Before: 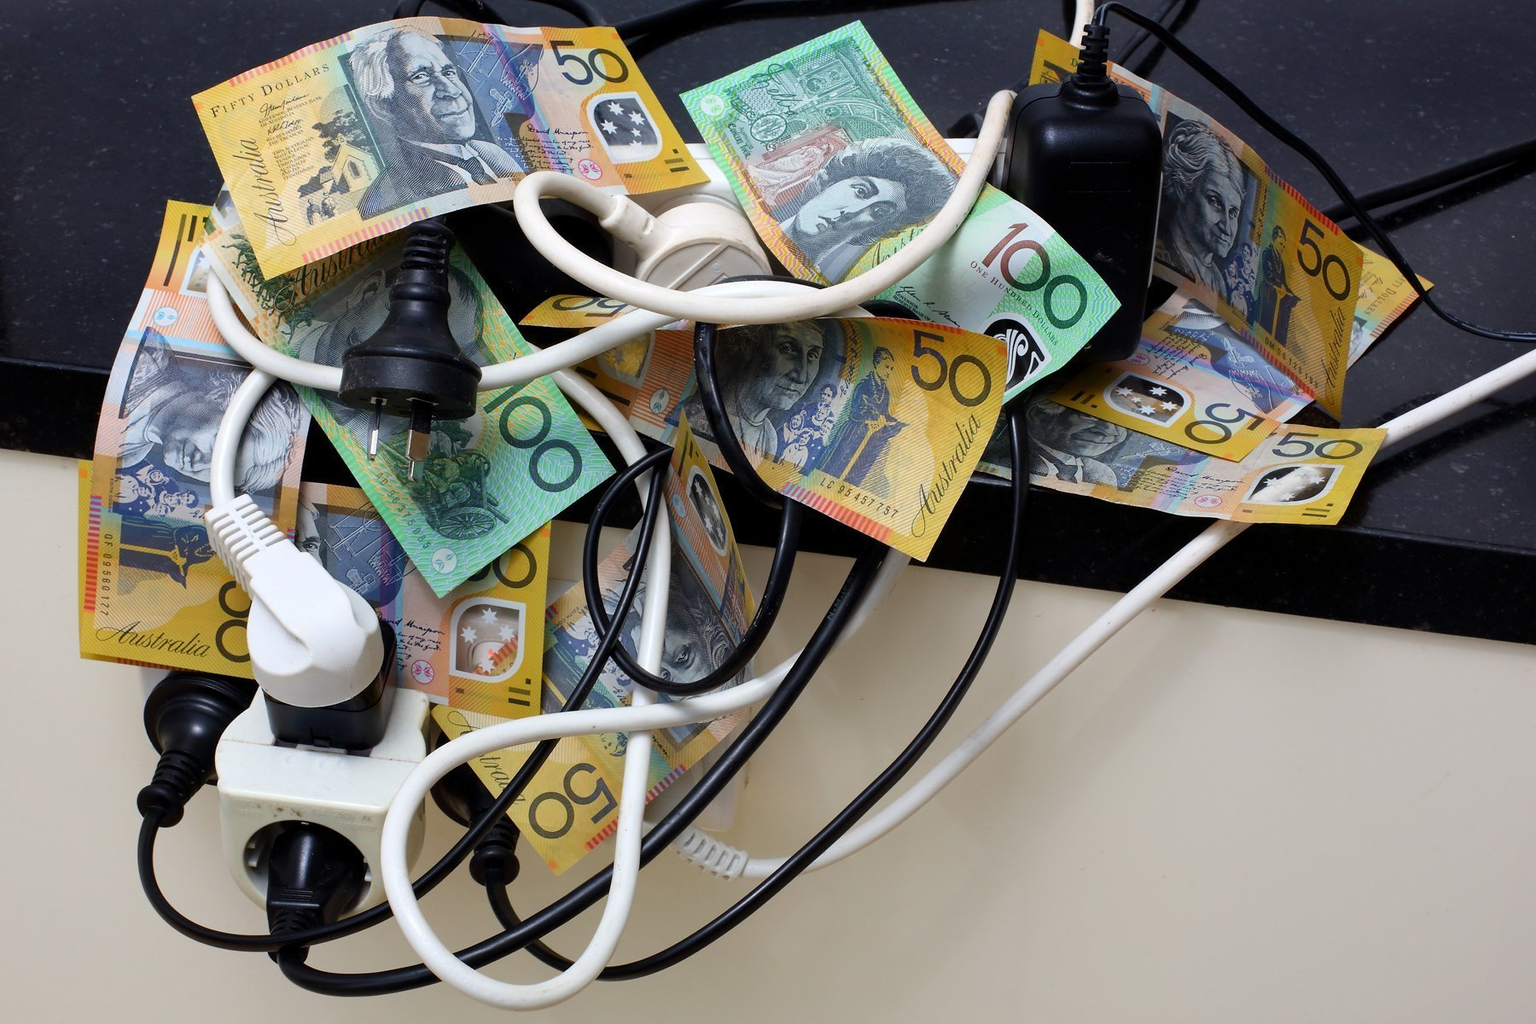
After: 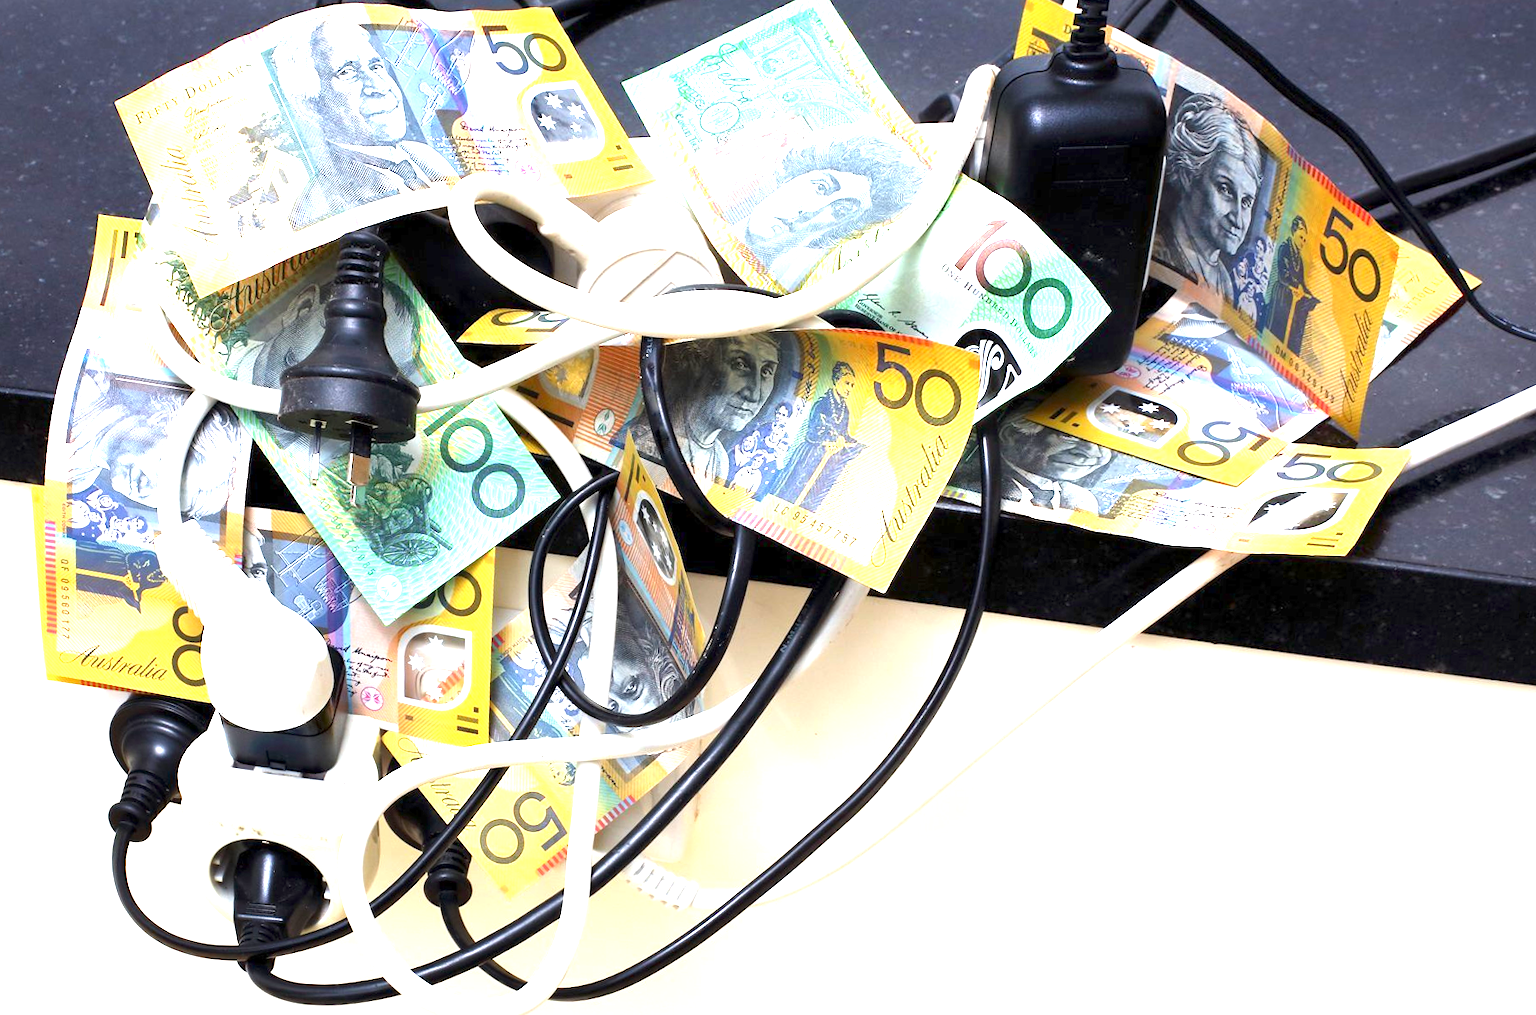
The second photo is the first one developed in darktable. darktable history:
exposure: exposure 2.04 EV, compensate highlight preservation false
rotate and perspective: rotation 0.062°, lens shift (vertical) 0.115, lens shift (horizontal) -0.133, crop left 0.047, crop right 0.94, crop top 0.061, crop bottom 0.94
